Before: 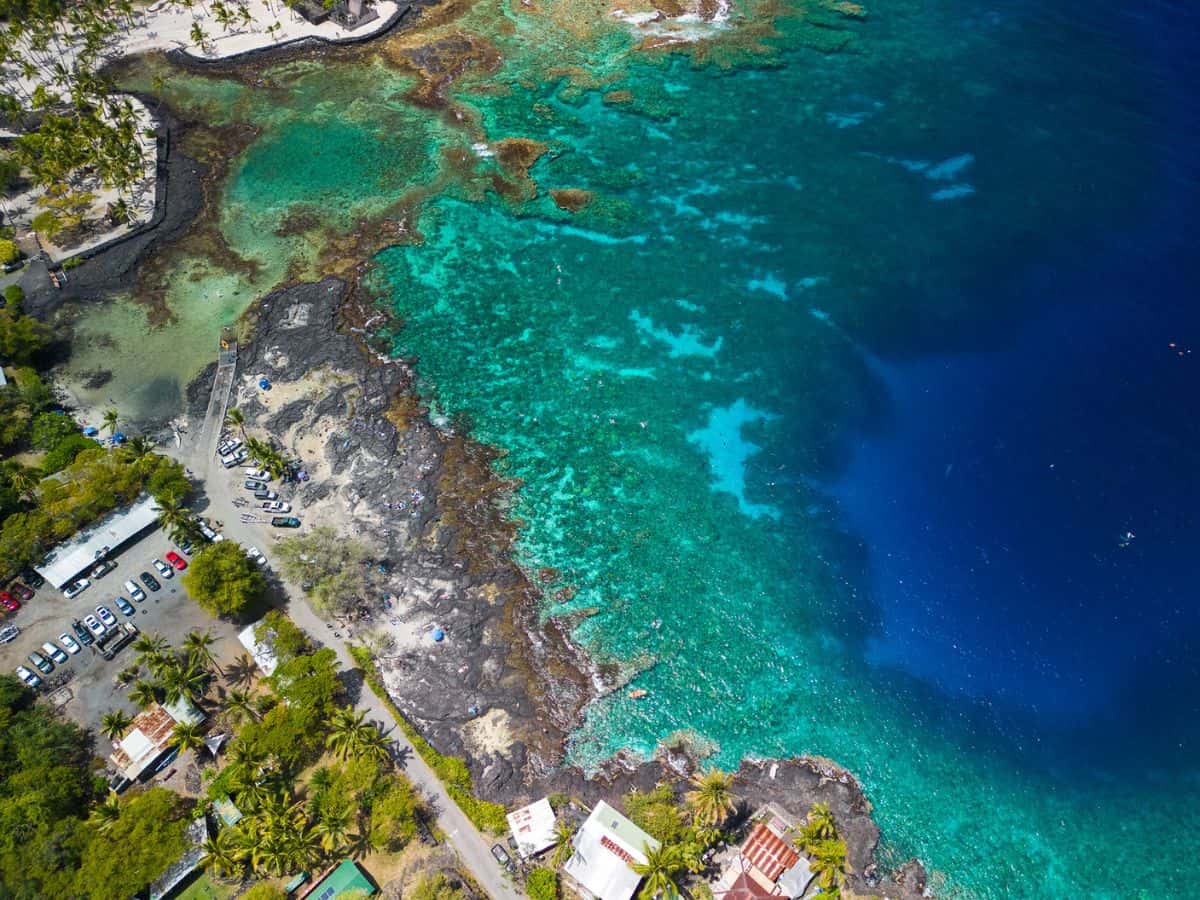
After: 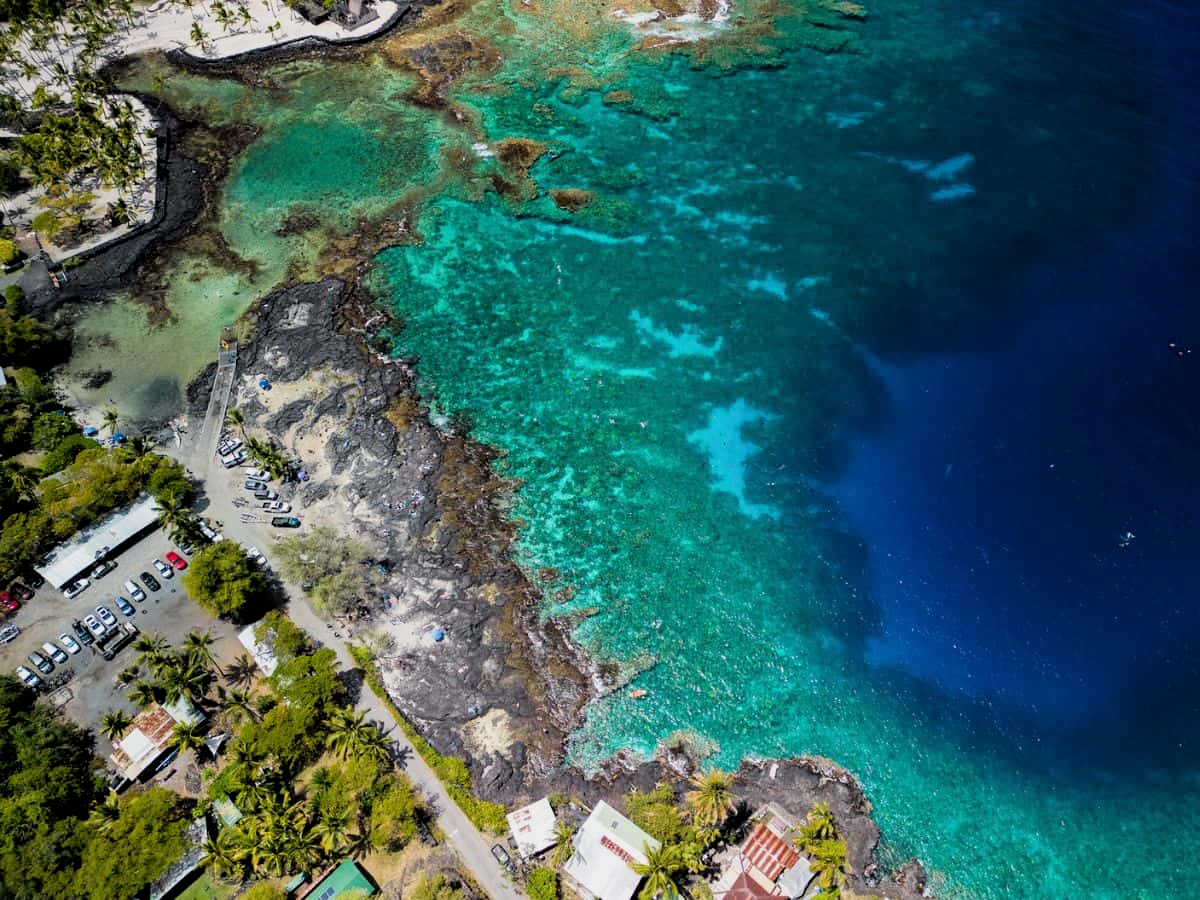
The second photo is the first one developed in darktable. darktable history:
filmic rgb: black relative exposure -3.91 EV, white relative exposure 3.13 EV, hardness 2.87
